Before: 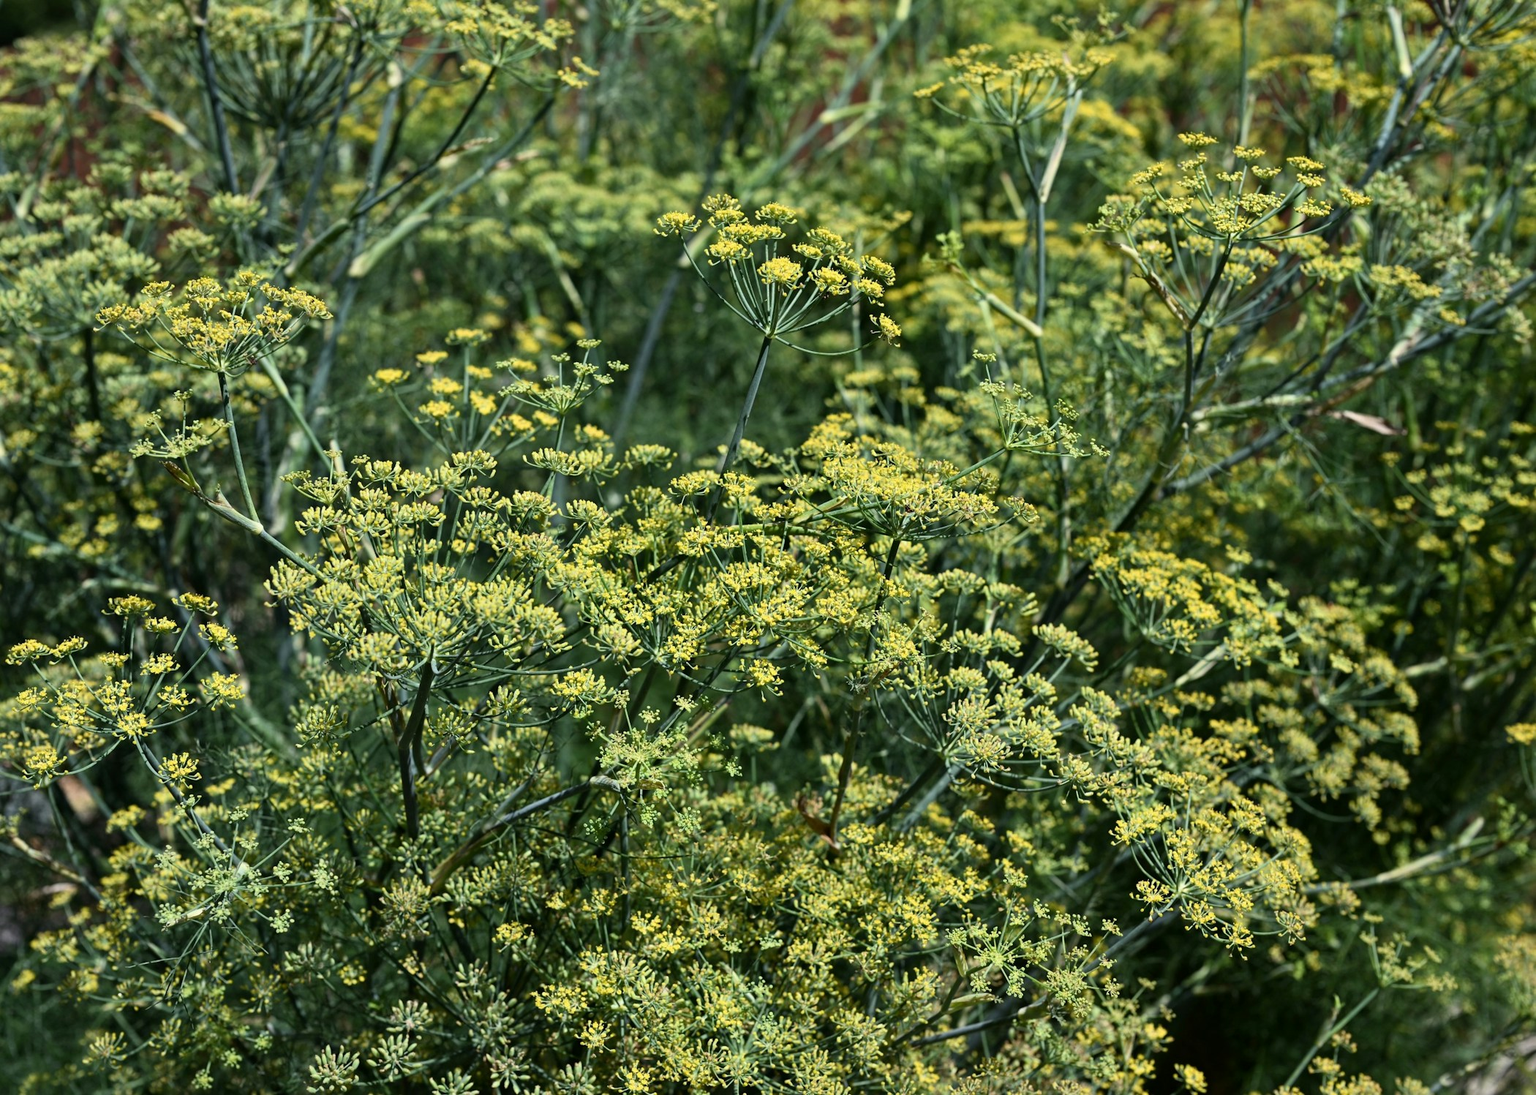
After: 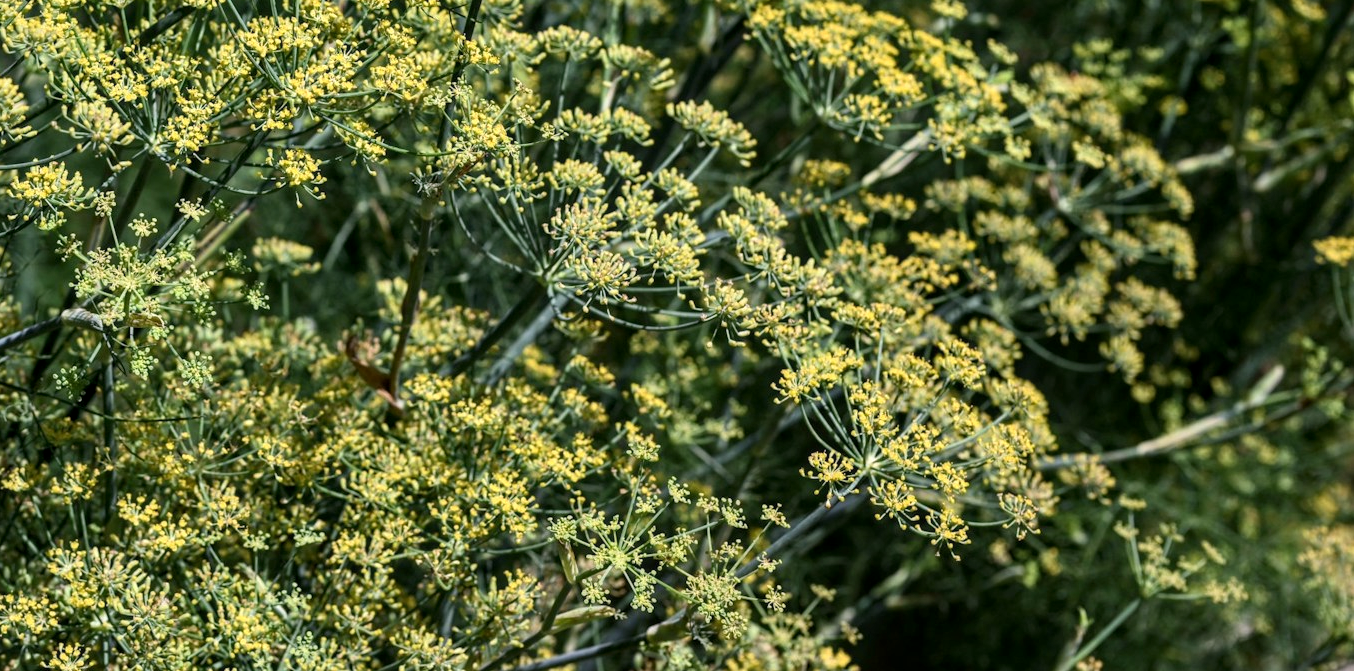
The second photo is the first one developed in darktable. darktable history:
local contrast: on, module defaults
crop and rotate: left 35.509%, top 50.238%, bottom 4.934%
white balance: red 1.05, blue 1.072
